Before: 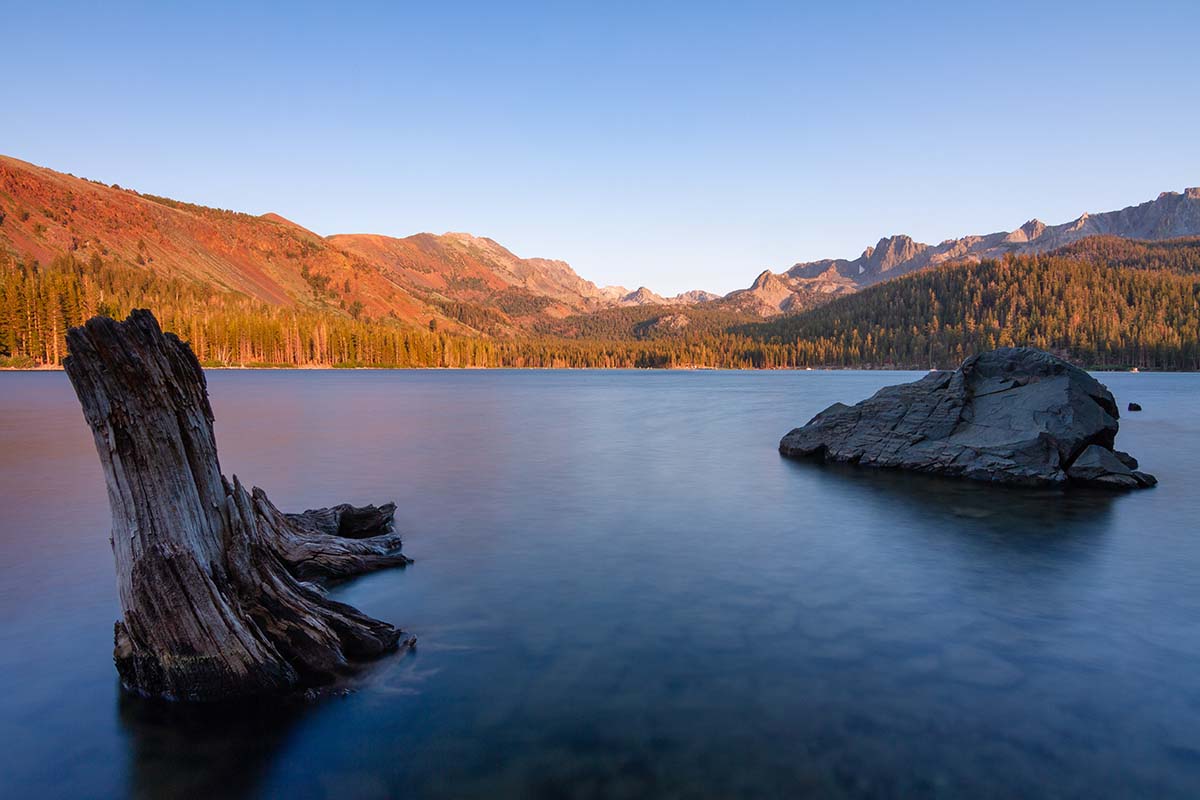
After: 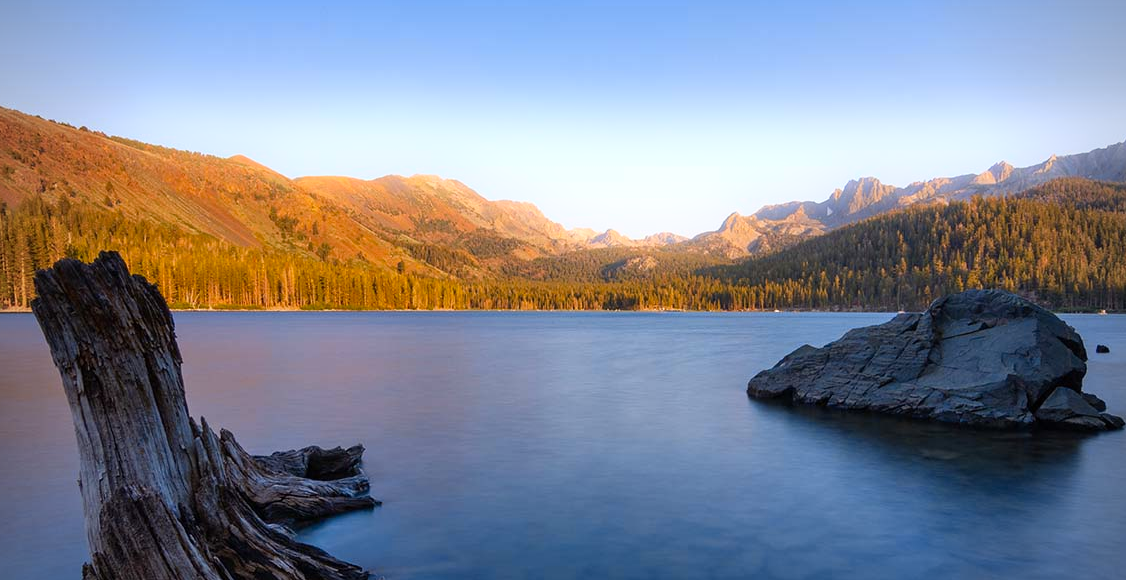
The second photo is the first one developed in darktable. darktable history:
vignetting: fall-off radius 60.92%
color contrast: green-magenta contrast 0.85, blue-yellow contrast 1.25, unbound 0
crop: left 2.737%, top 7.287%, right 3.421%, bottom 20.179%
bloom: size 5%, threshold 95%, strength 15%
